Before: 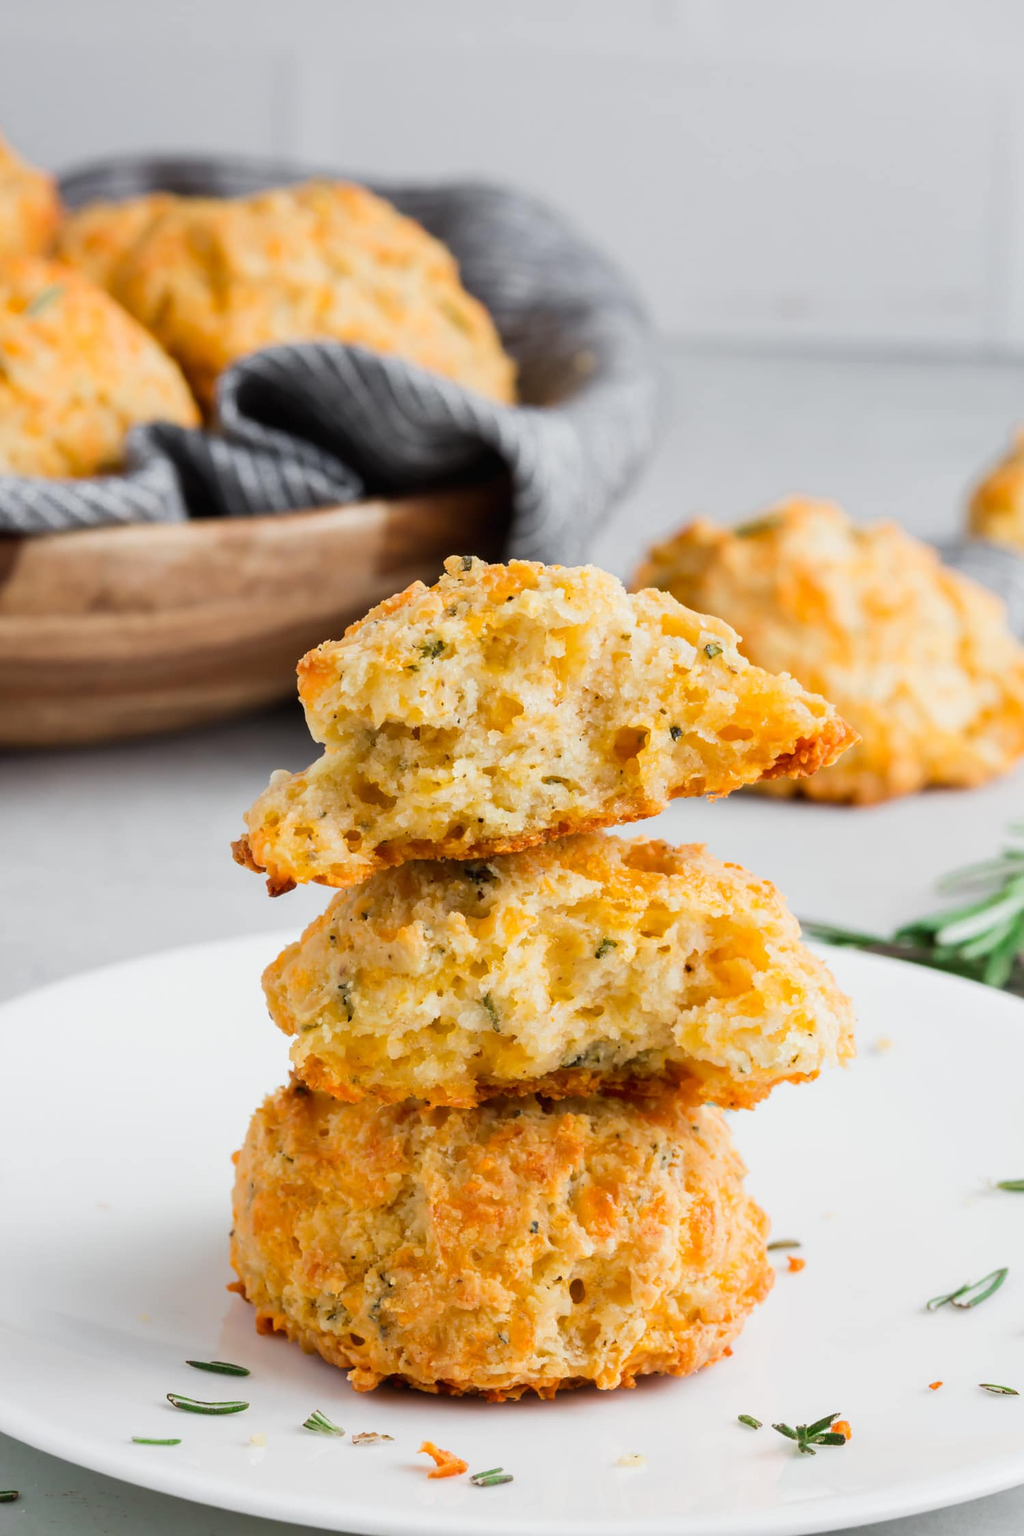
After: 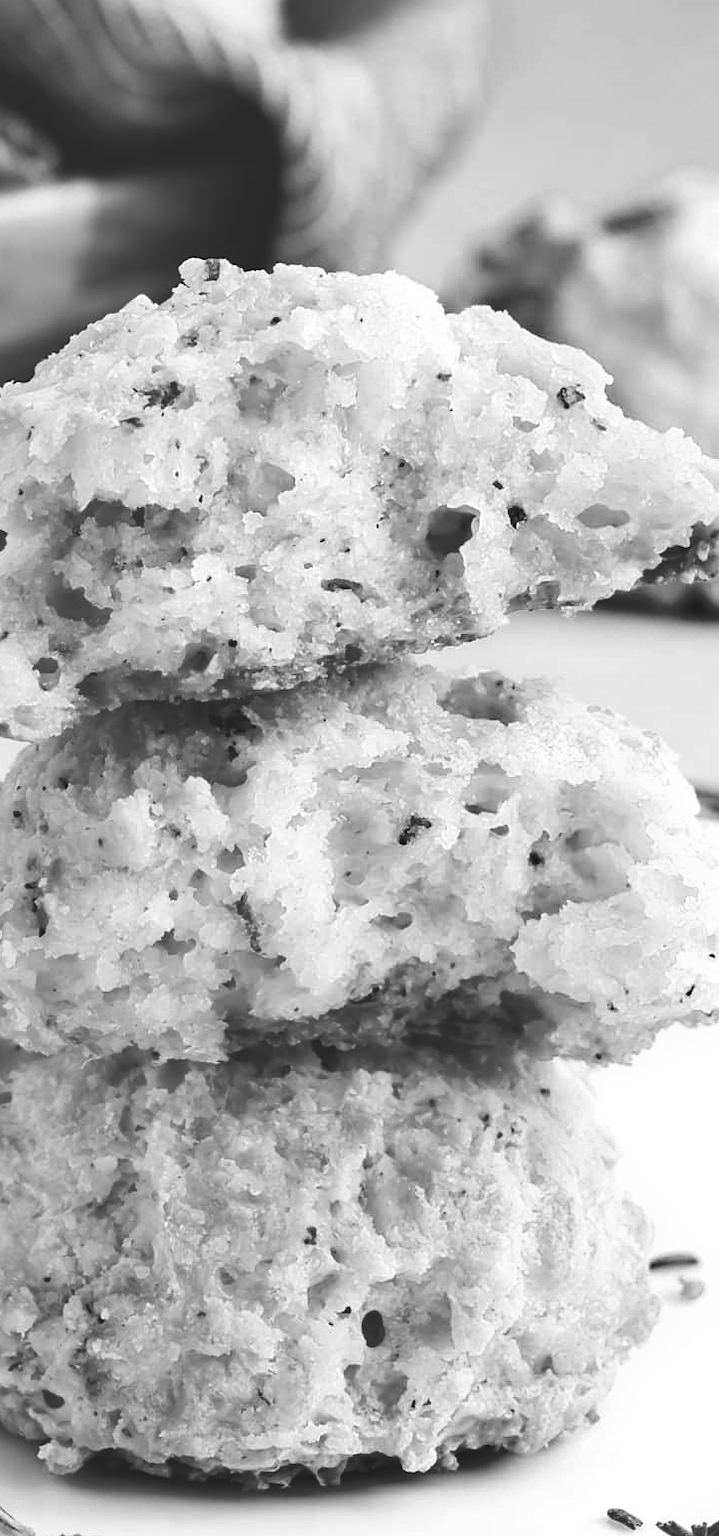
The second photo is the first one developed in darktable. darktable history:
shadows and highlights: shadows 52.42, soften with gaussian
exposure: black level correction -0.023, exposure -0.039 EV, compensate highlight preservation false
monochrome: on, module defaults
crop: left 31.379%, top 24.658%, right 20.326%, bottom 6.628%
sharpen: amount 0.2
color balance rgb: linear chroma grading › shadows 32%, linear chroma grading › global chroma -2%, linear chroma grading › mid-tones 4%, perceptual saturation grading › global saturation -2%, perceptual saturation grading › highlights -8%, perceptual saturation grading › mid-tones 8%, perceptual saturation grading › shadows 4%, perceptual brilliance grading › highlights 8%, perceptual brilliance grading › mid-tones 4%, perceptual brilliance grading › shadows 2%, global vibrance 16%, saturation formula JzAzBz (2021)
white balance: red 1.188, blue 1.11
